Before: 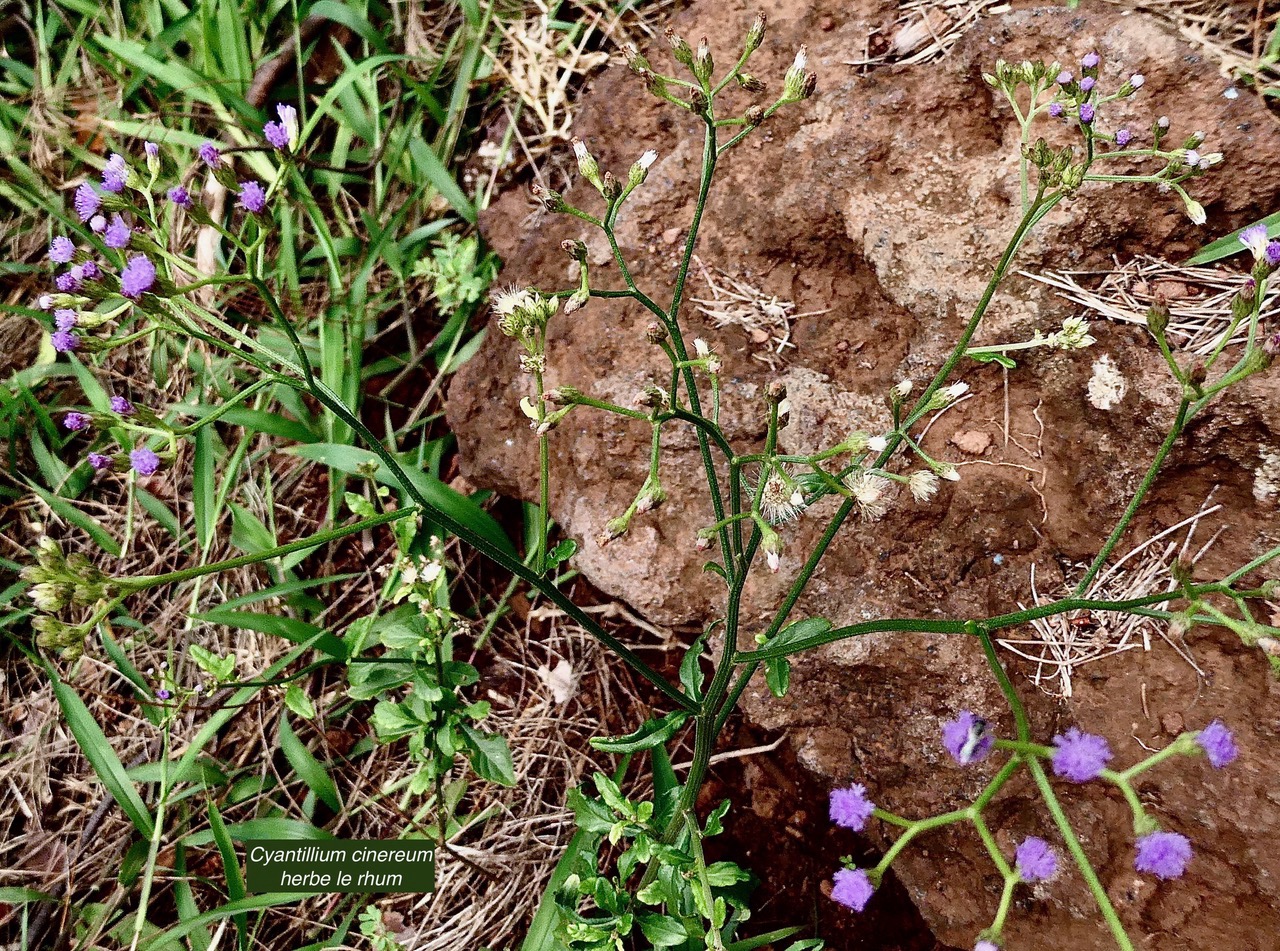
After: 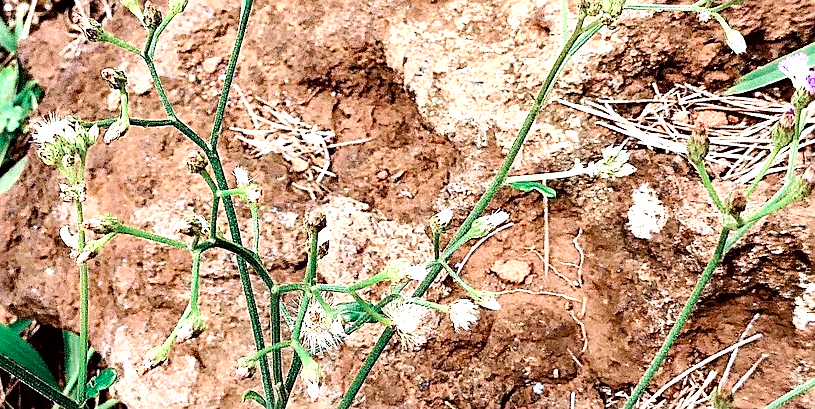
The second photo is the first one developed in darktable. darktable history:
tone curve: curves: ch0 [(0, 0) (0.003, 0.003) (0.011, 0.003) (0.025, 0.007) (0.044, 0.014) (0.069, 0.02) (0.1, 0.03) (0.136, 0.054) (0.177, 0.099) (0.224, 0.156) (0.277, 0.227) (0.335, 0.302) (0.399, 0.375) (0.468, 0.456) (0.543, 0.54) (0.623, 0.625) (0.709, 0.717) (0.801, 0.807) (0.898, 0.895) (1, 1)], color space Lab, linked channels, preserve colors none
crop: left 36.015%, top 17.99%, right 0.302%, bottom 38.947%
exposure: black level correction 0, exposure 1.49 EV, compensate highlight preservation false
sharpen: on, module defaults
color zones: curves: ch0 [(0, 0.5) (0.125, 0.4) (0.25, 0.5) (0.375, 0.4) (0.5, 0.4) (0.625, 0.35) (0.75, 0.35) (0.875, 0.5)]; ch1 [(0, 0.35) (0.125, 0.45) (0.25, 0.35) (0.375, 0.35) (0.5, 0.35) (0.625, 0.35) (0.75, 0.45) (0.875, 0.35)]; ch2 [(0, 0.6) (0.125, 0.5) (0.25, 0.5) (0.375, 0.6) (0.5, 0.6) (0.625, 0.5) (0.75, 0.5) (0.875, 0.5)]
contrast brightness saturation: contrast 0.138, brightness 0.216
